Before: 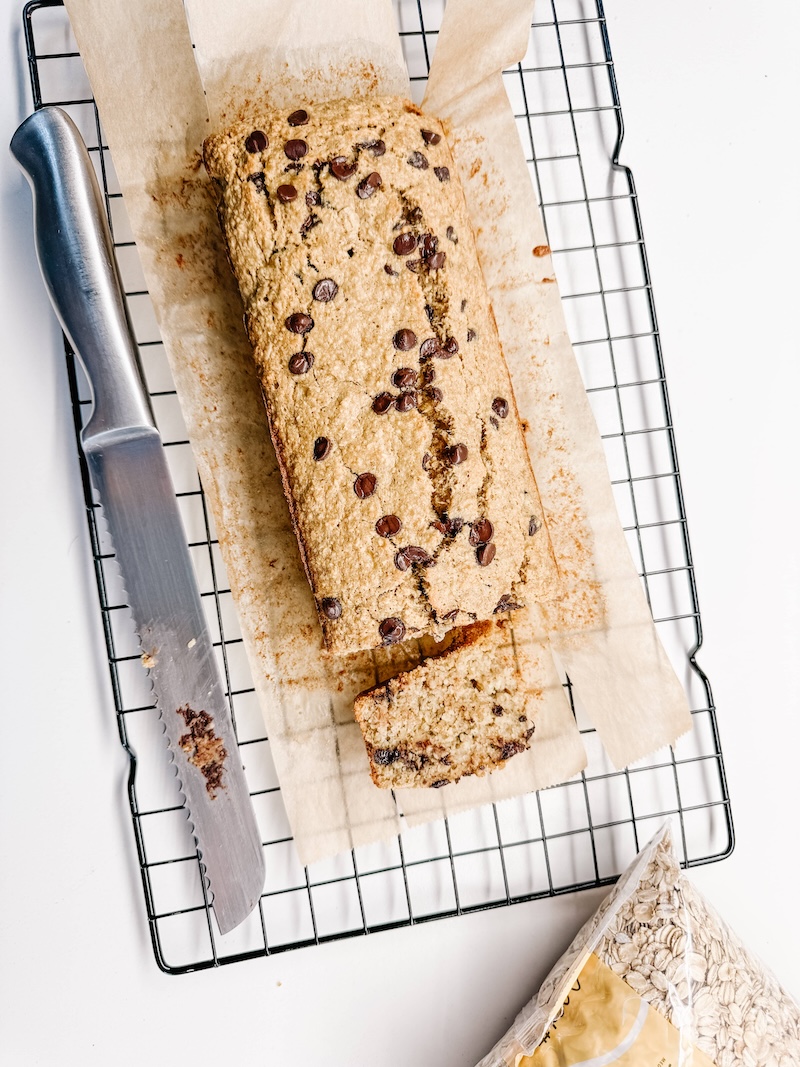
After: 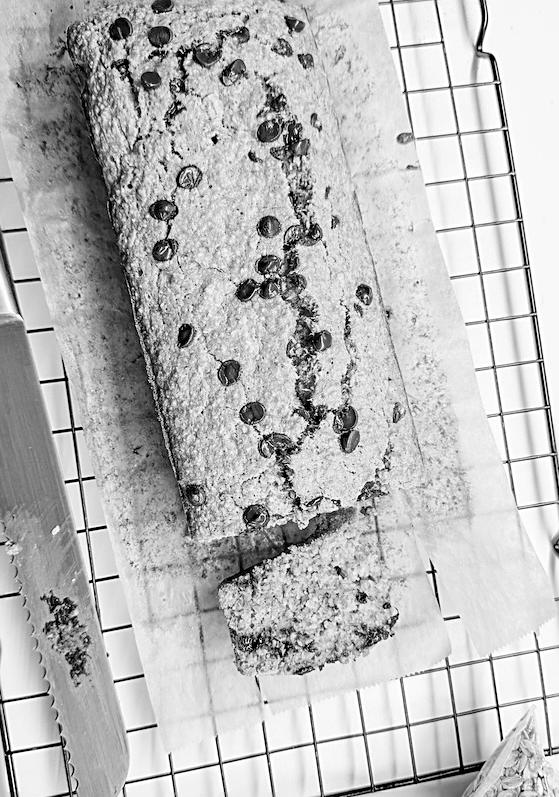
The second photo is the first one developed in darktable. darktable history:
sharpen: on, module defaults
white balance: emerald 1
crop and rotate: left 17.046%, top 10.659%, right 12.989%, bottom 14.553%
monochrome: on, module defaults
